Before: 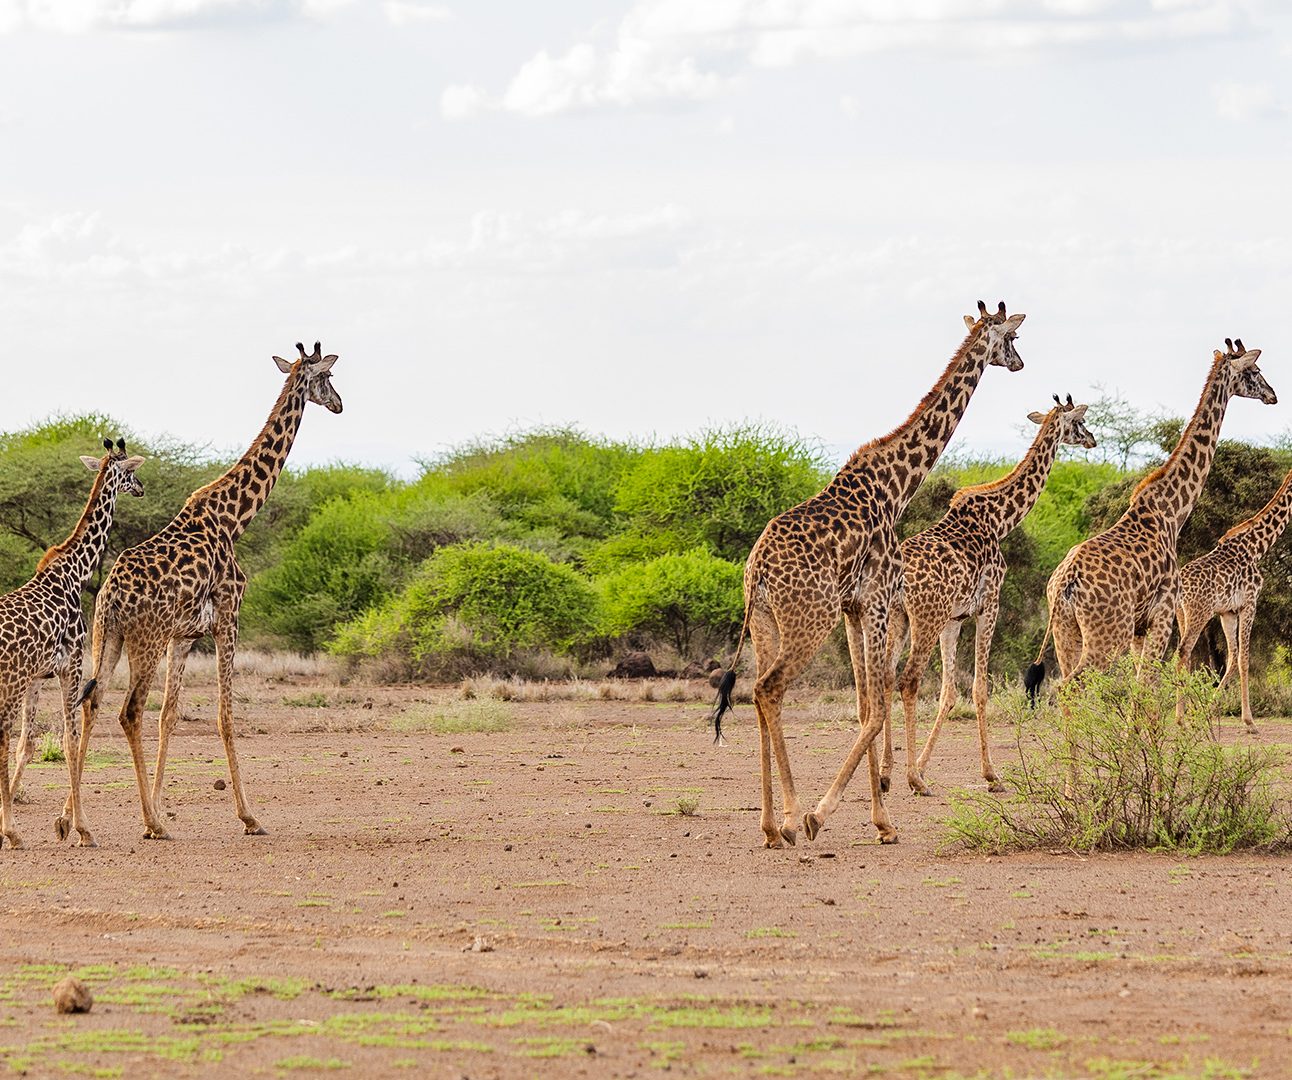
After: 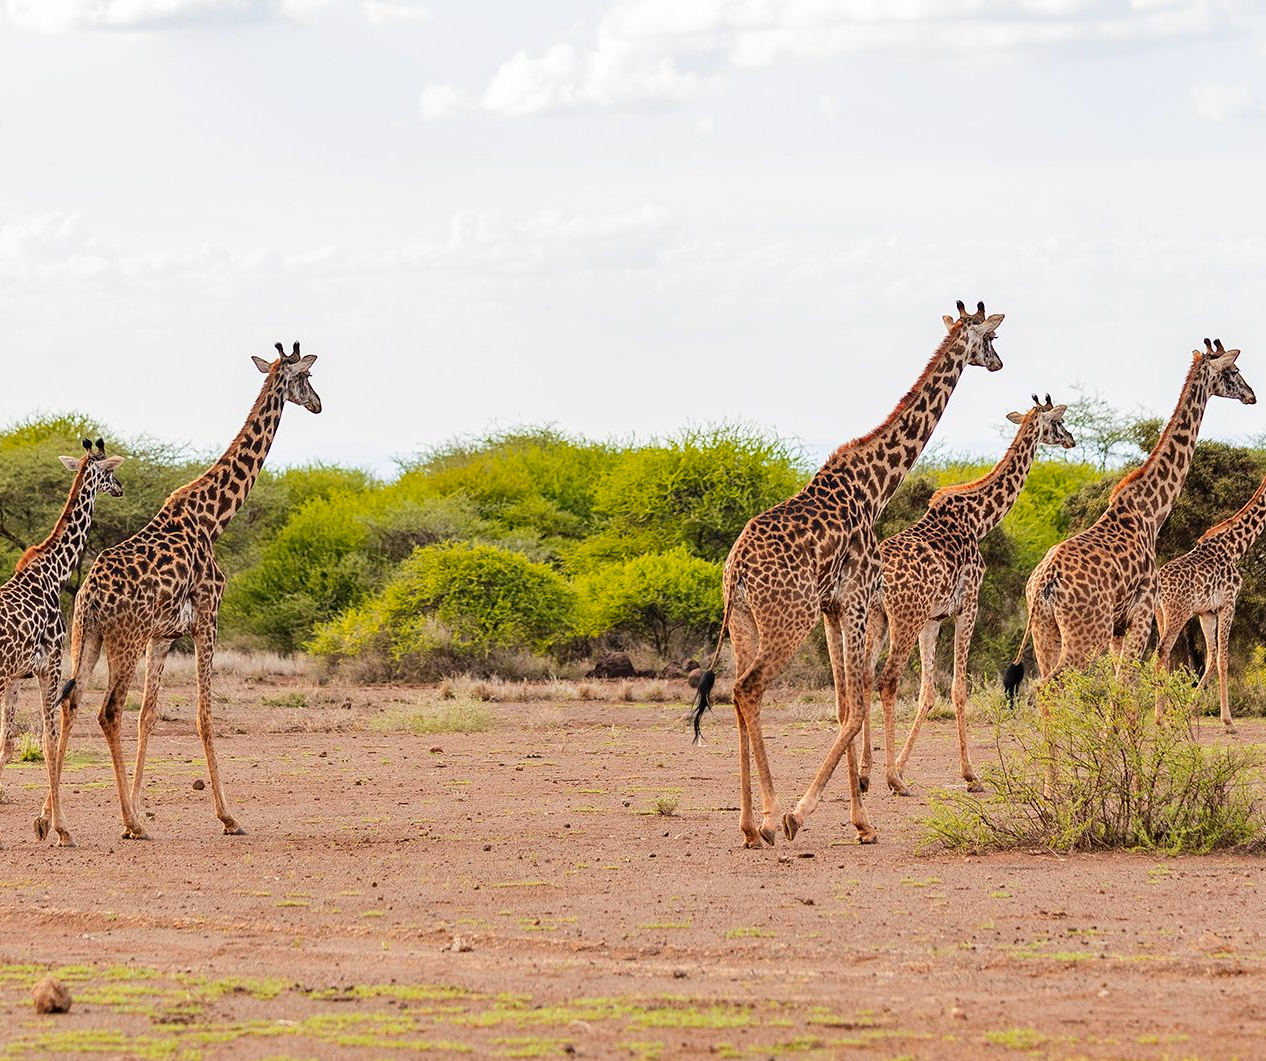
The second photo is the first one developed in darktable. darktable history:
color zones: curves: ch1 [(0.235, 0.558) (0.75, 0.5)]; ch2 [(0.25, 0.462) (0.749, 0.457)]
crop: left 1.676%, right 0.277%, bottom 1.706%
